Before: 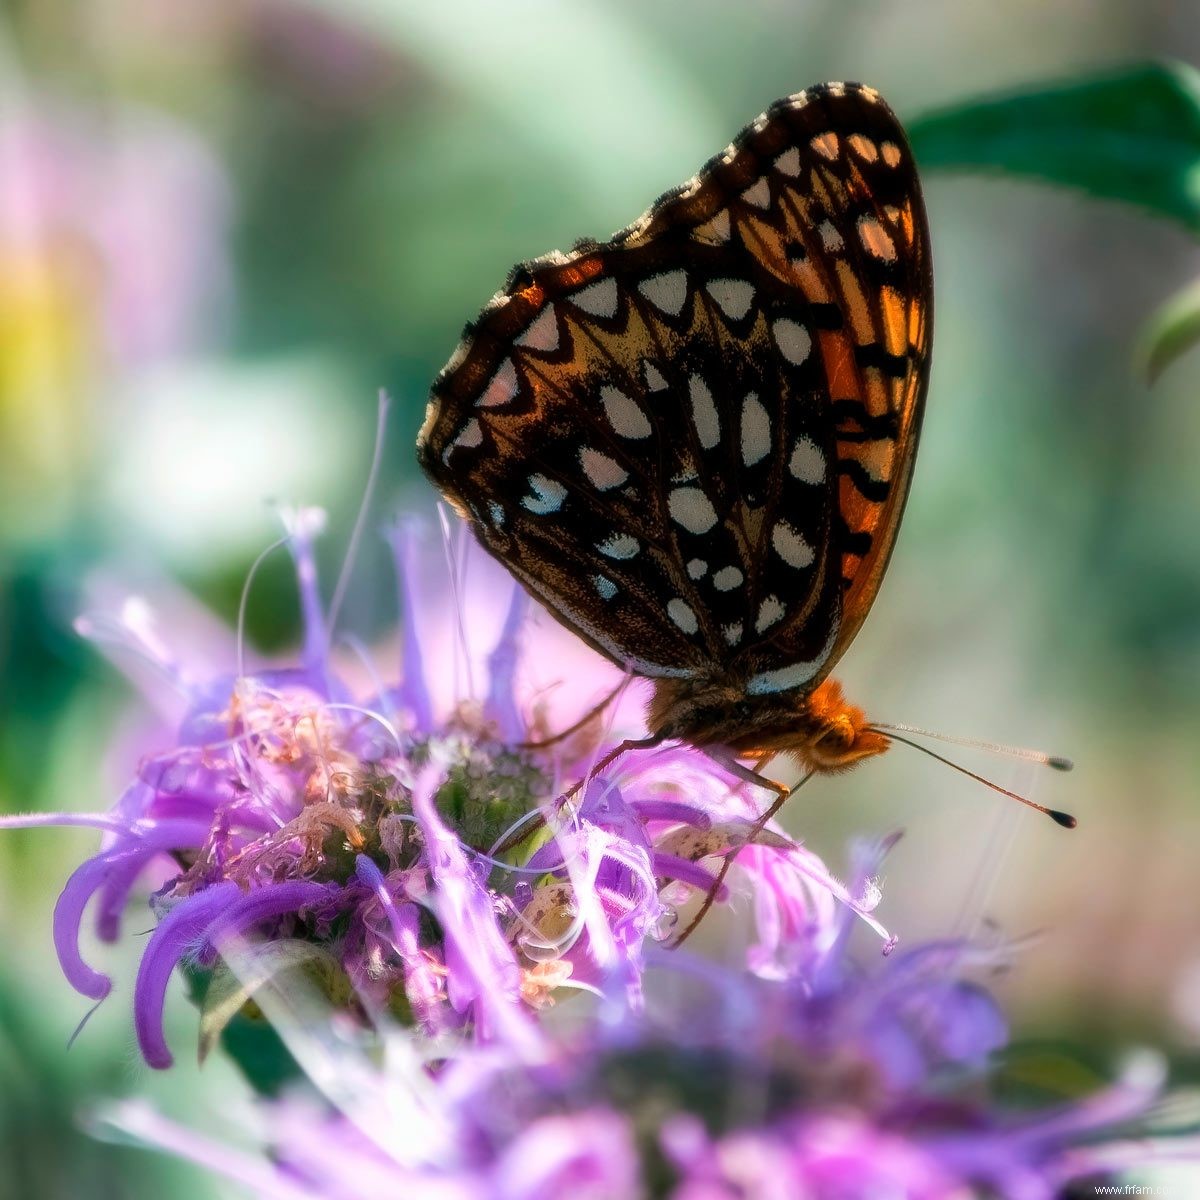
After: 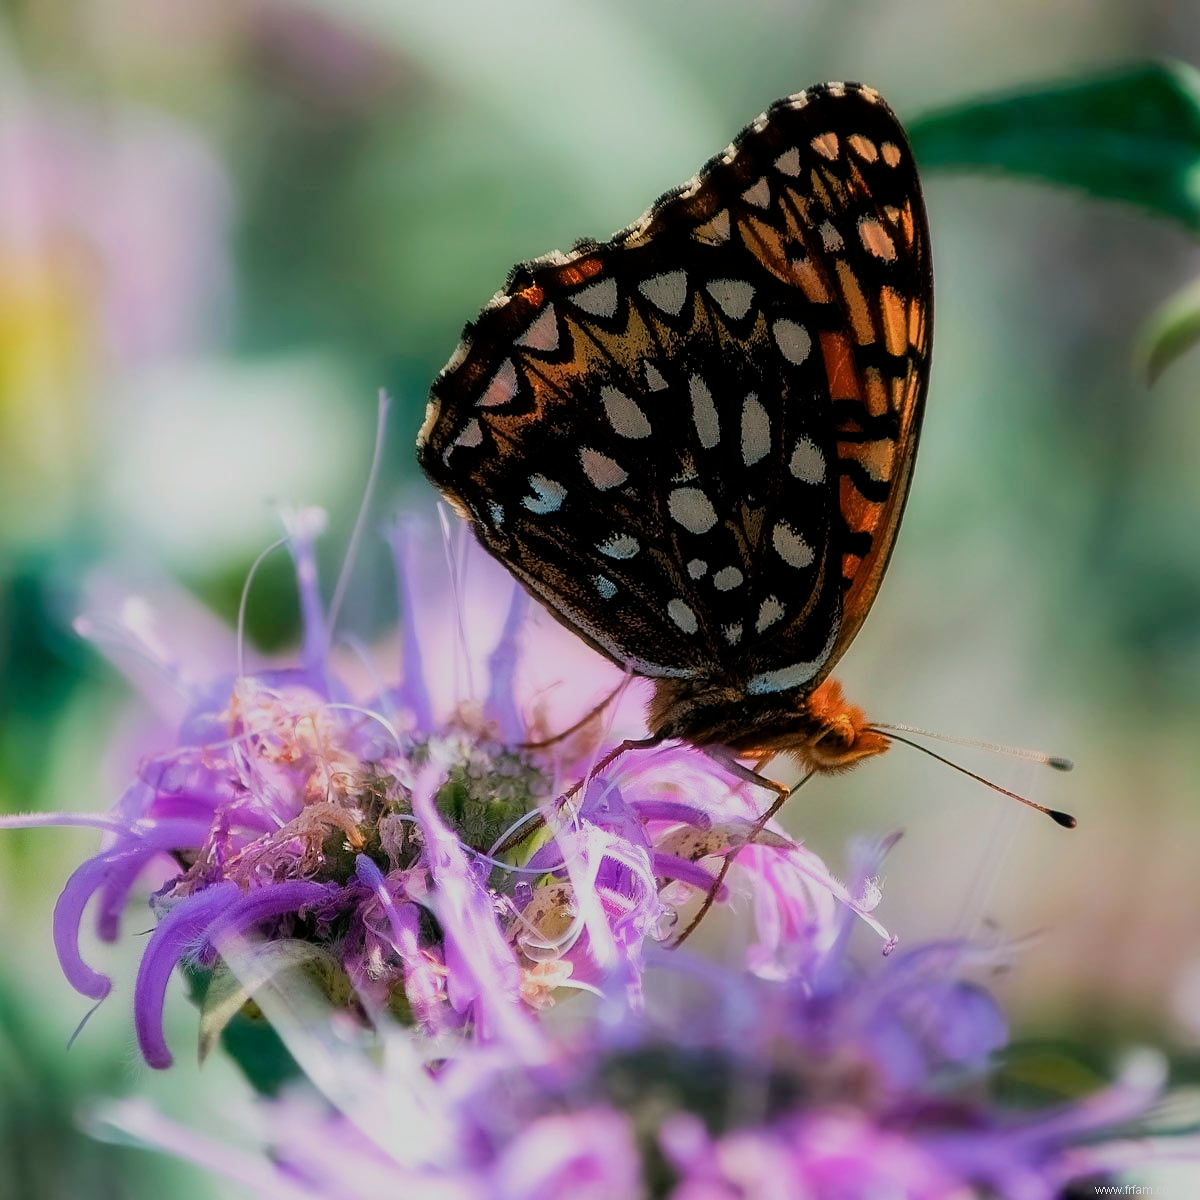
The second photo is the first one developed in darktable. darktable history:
sharpen: on, module defaults
exposure: compensate highlight preservation false
filmic rgb: black relative exposure -7.65 EV, white relative exposure 4.56 EV, hardness 3.61
